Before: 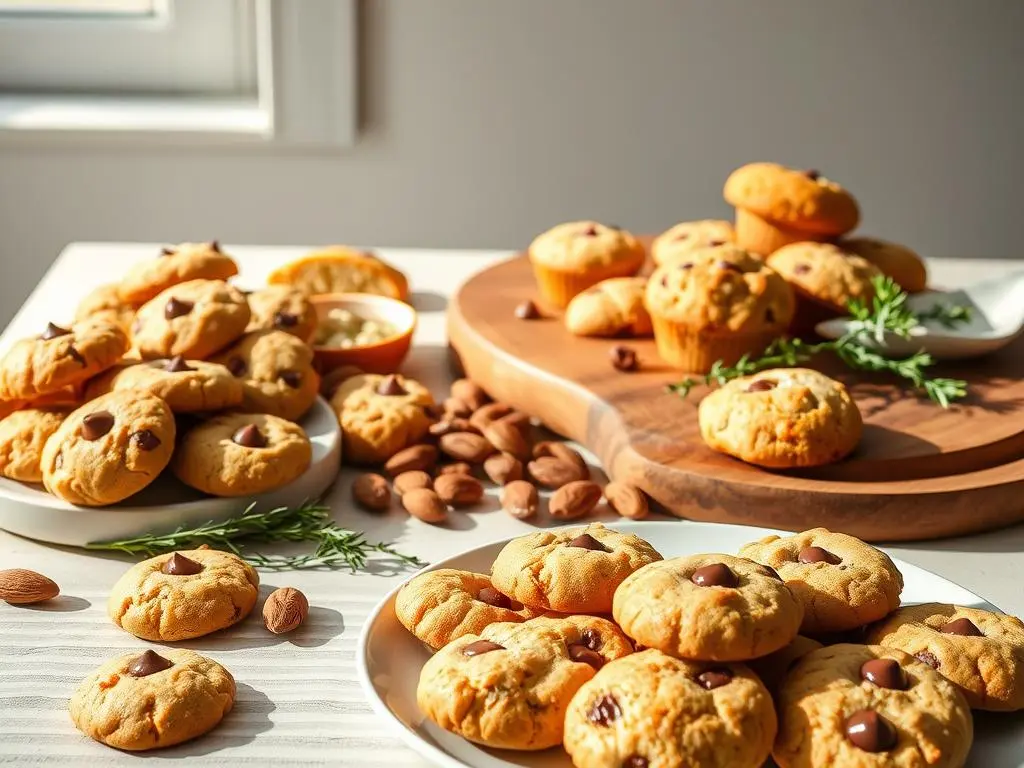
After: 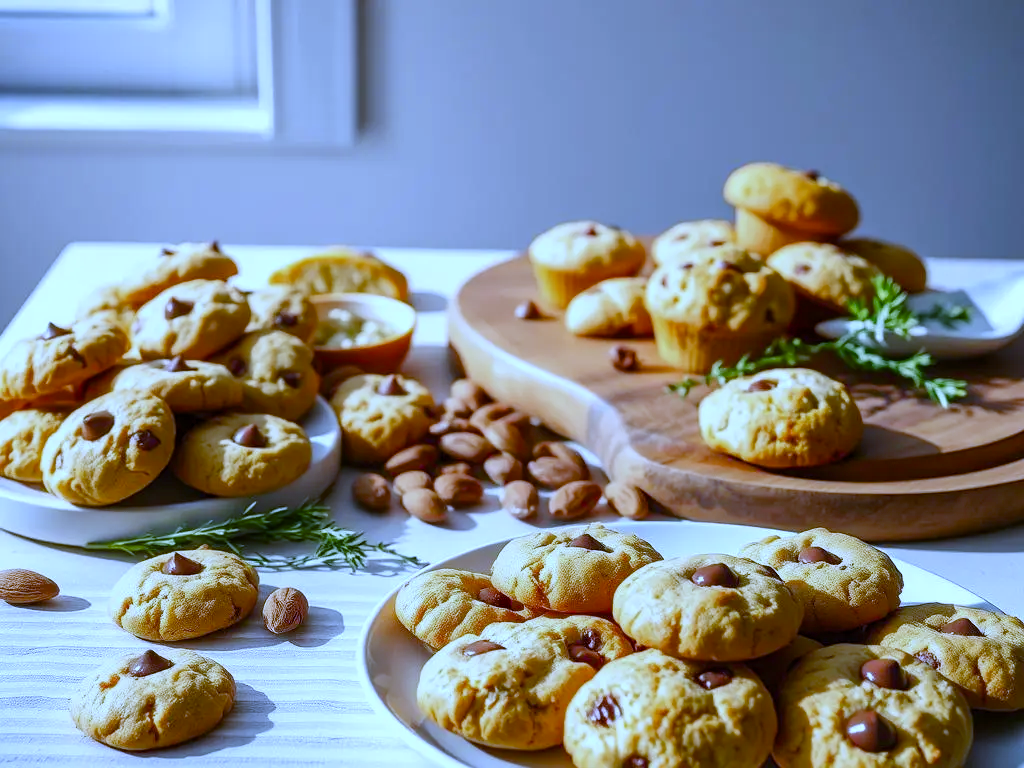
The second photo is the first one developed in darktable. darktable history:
white balance: red 0.766, blue 1.537
color balance rgb: perceptual saturation grading › global saturation 20%, perceptual saturation grading › highlights -25%, perceptual saturation grading › shadows 50%, global vibrance -25%
